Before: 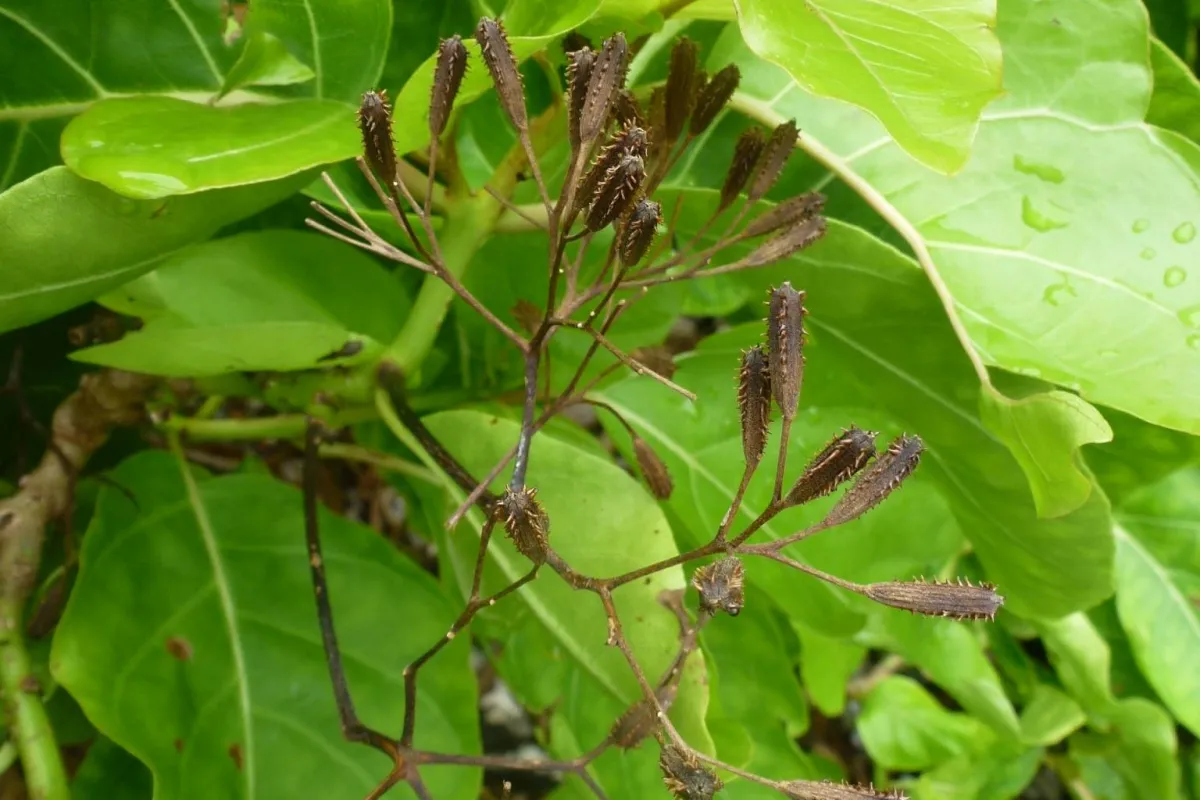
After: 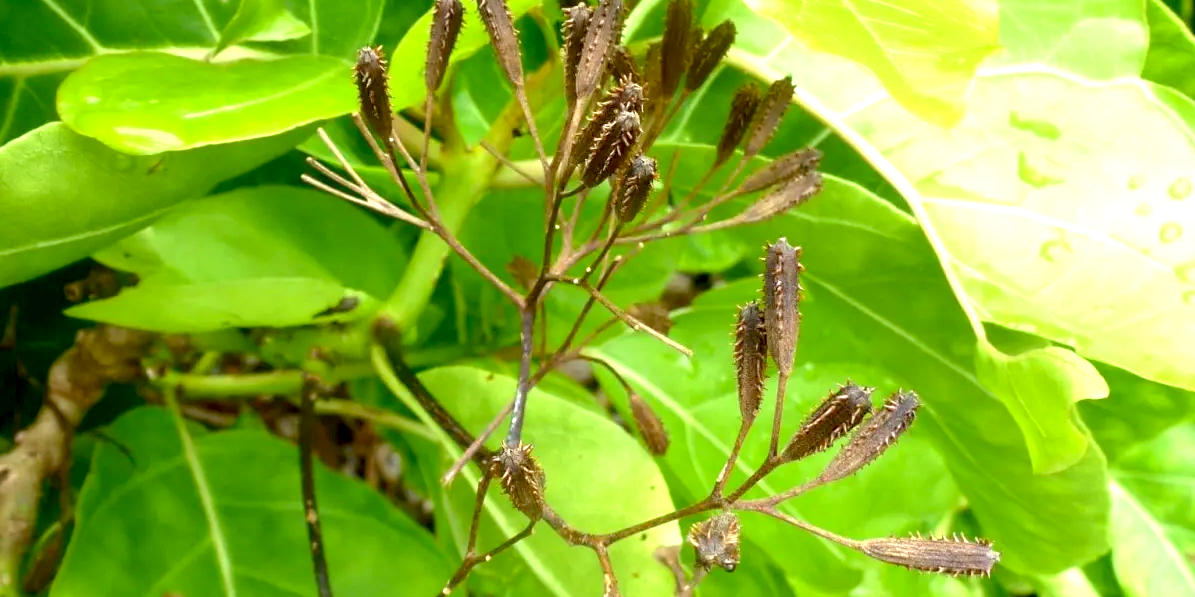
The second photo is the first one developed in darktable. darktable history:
exposure: black level correction 0.008, exposure 0.985 EV, compensate highlight preservation false
crop: left 0.391%, top 5.541%, bottom 19.779%
